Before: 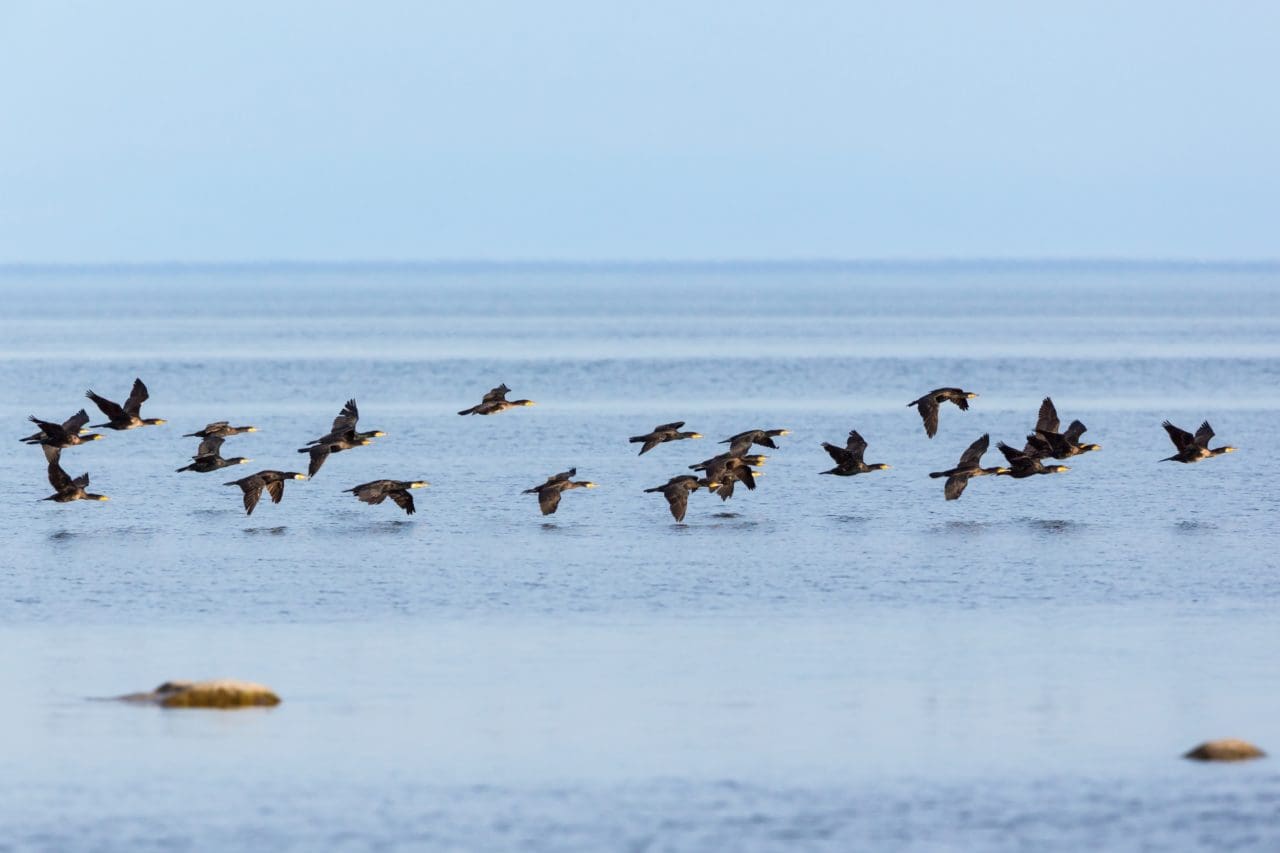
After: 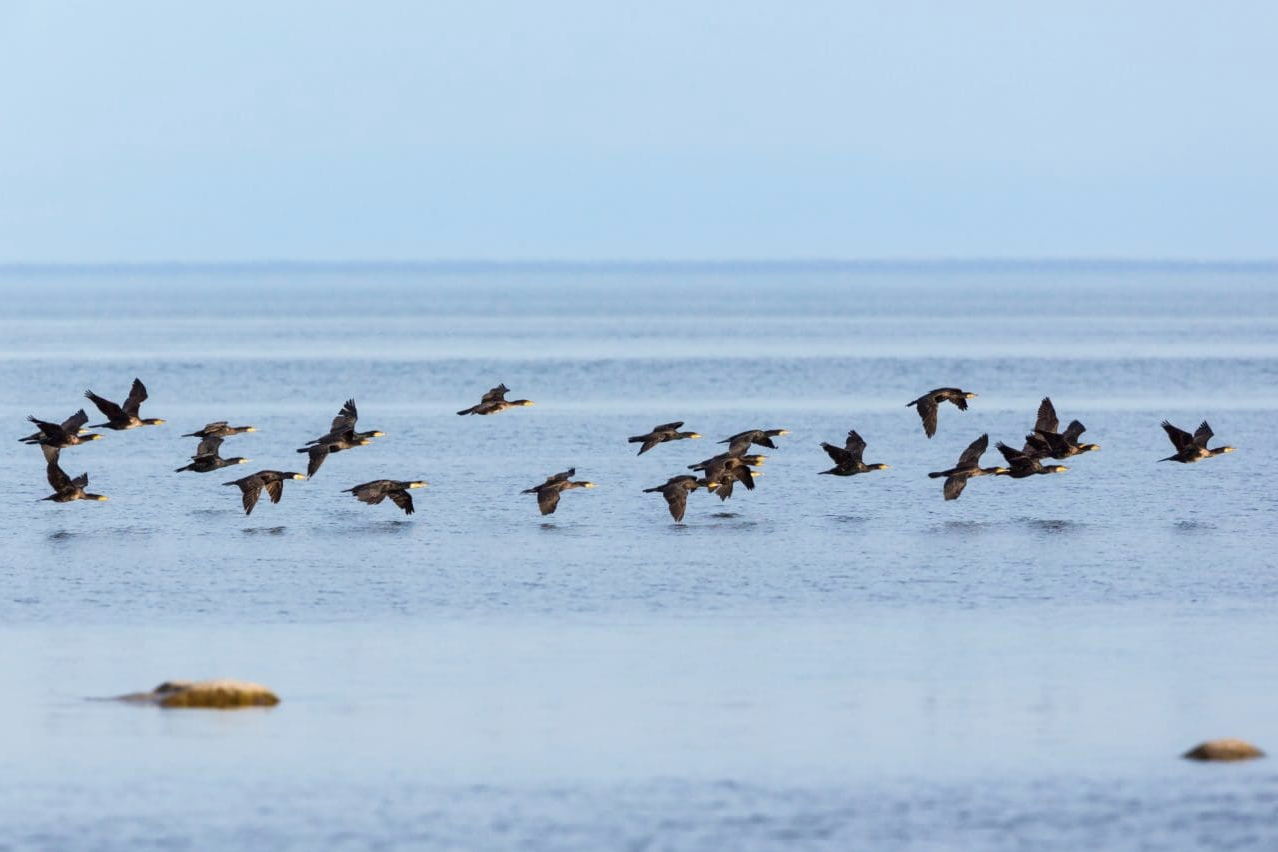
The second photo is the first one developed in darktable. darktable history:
crop: left 0.127%
contrast brightness saturation: saturation -0.023
